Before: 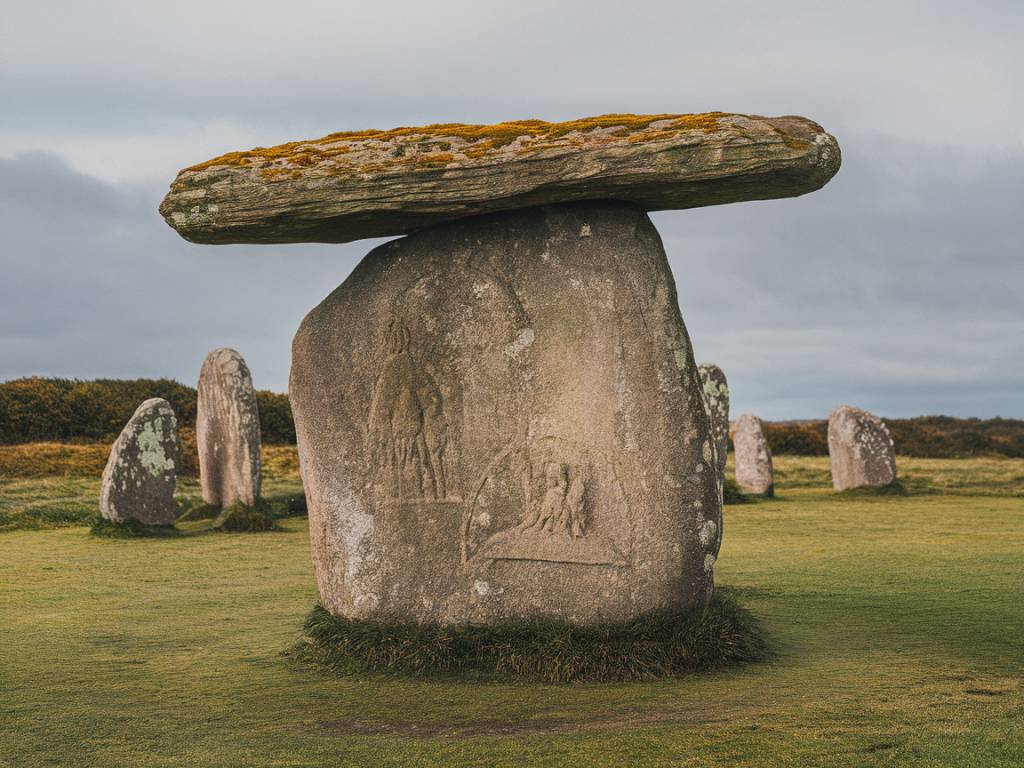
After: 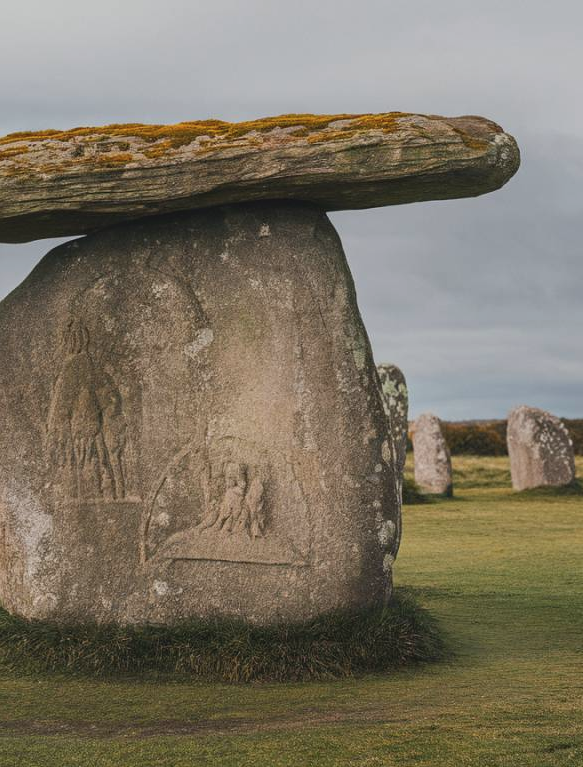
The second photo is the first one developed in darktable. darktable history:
crop: left 31.428%, top 0.004%, right 11.593%
contrast brightness saturation: contrast -0.085, brightness -0.034, saturation -0.113
